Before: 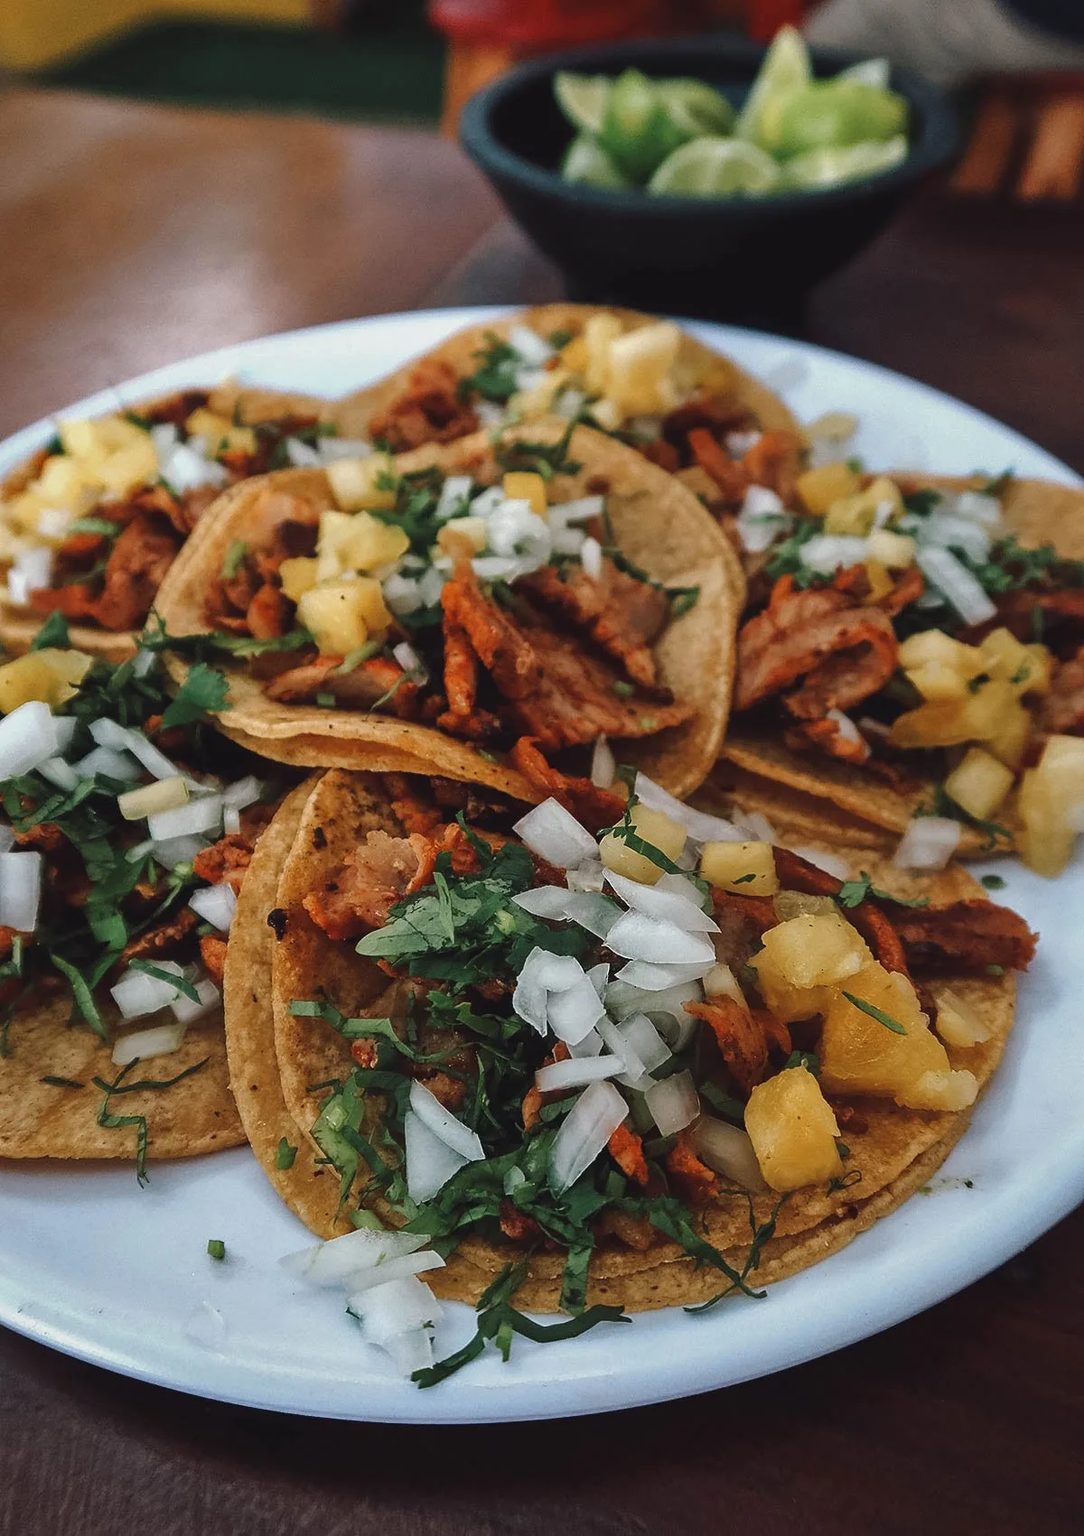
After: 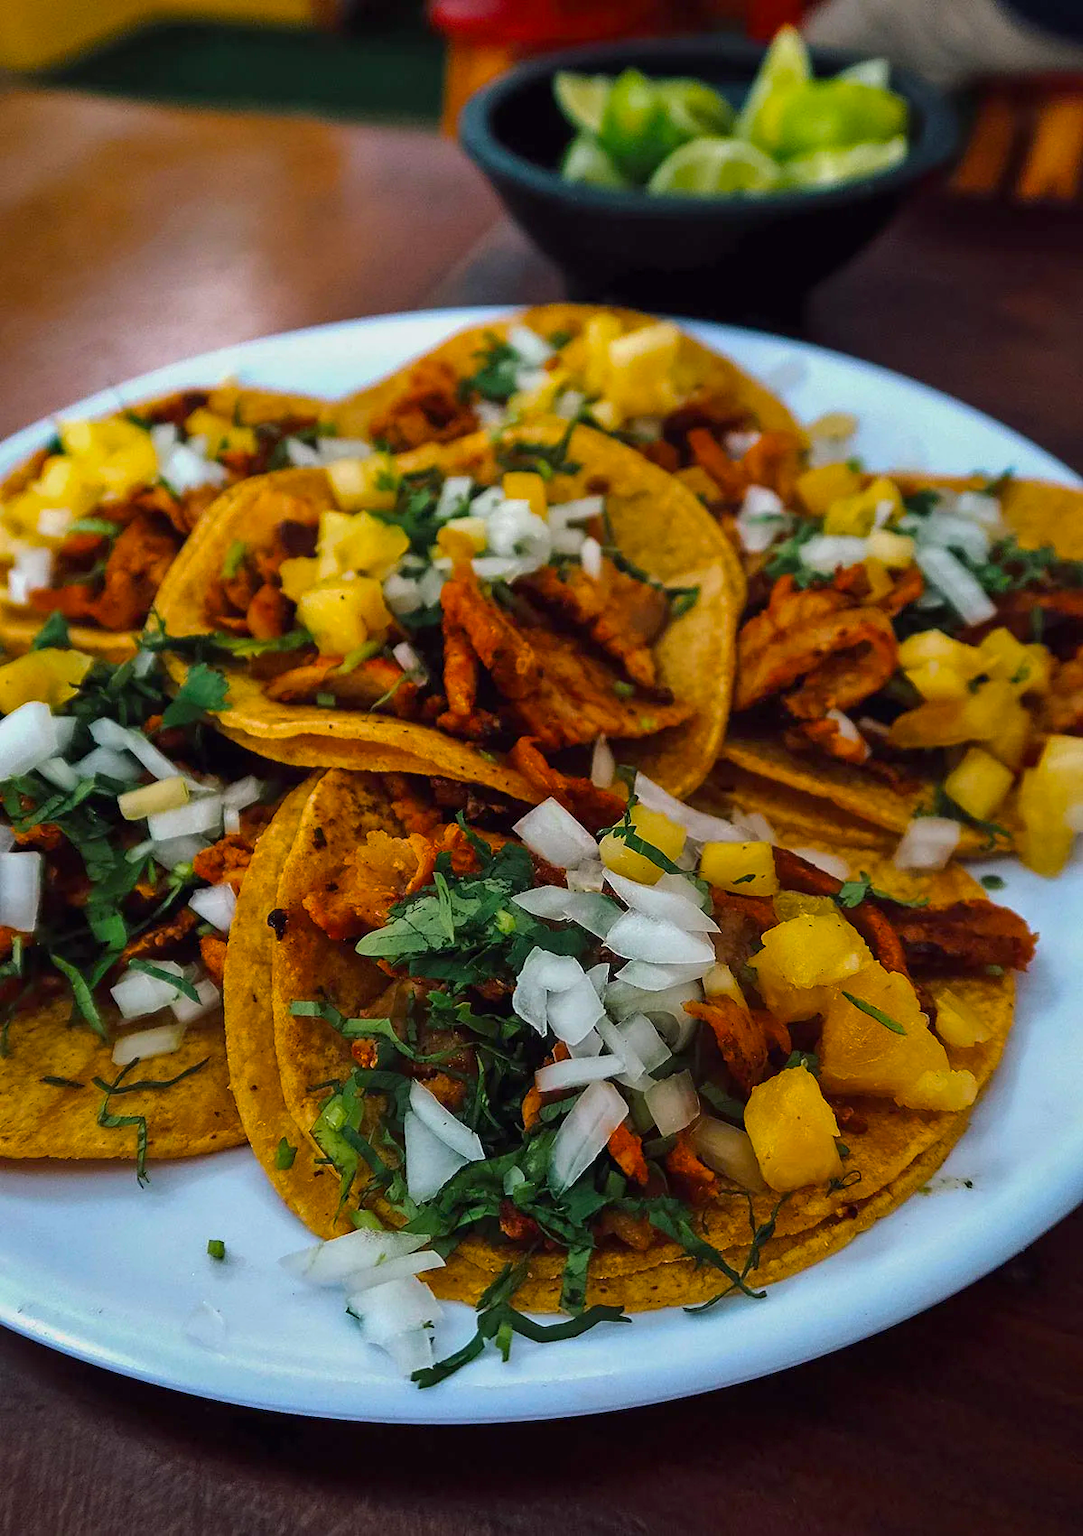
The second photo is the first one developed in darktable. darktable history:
color balance rgb: global offset › luminance -0.506%, perceptual saturation grading › global saturation 60.802%, perceptual saturation grading › highlights 21.125%, perceptual saturation grading › shadows -49.424%, global vibrance 21.859%
